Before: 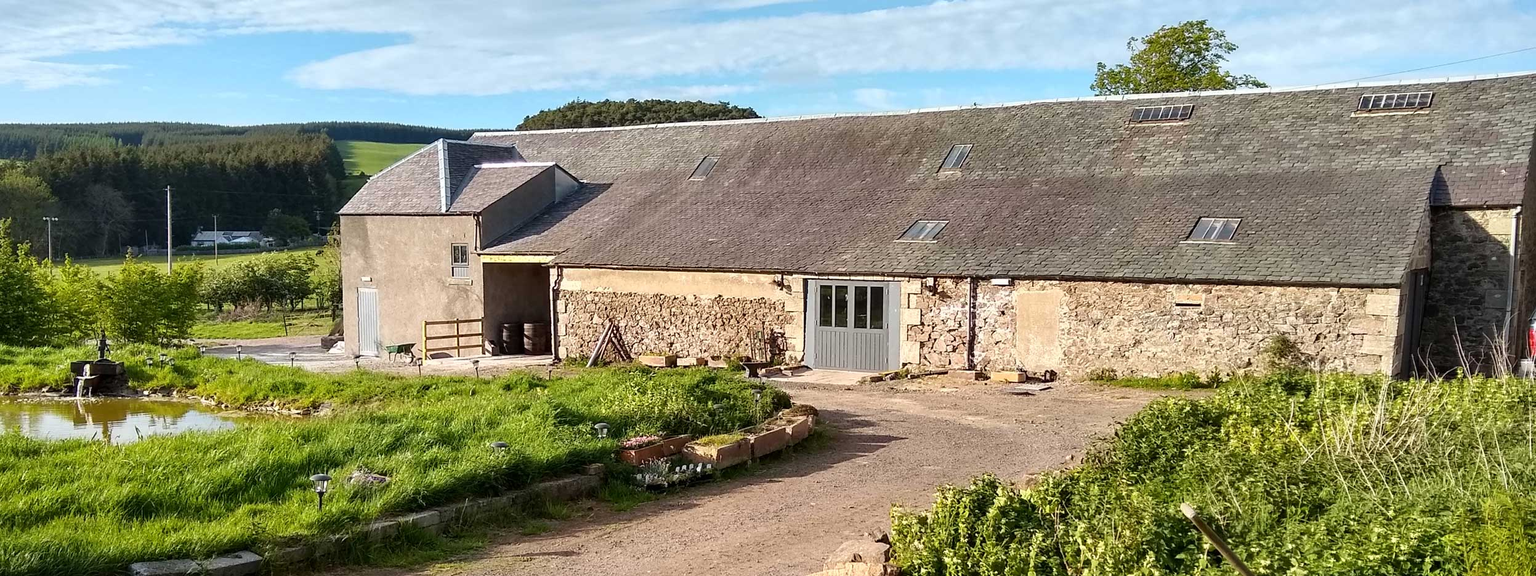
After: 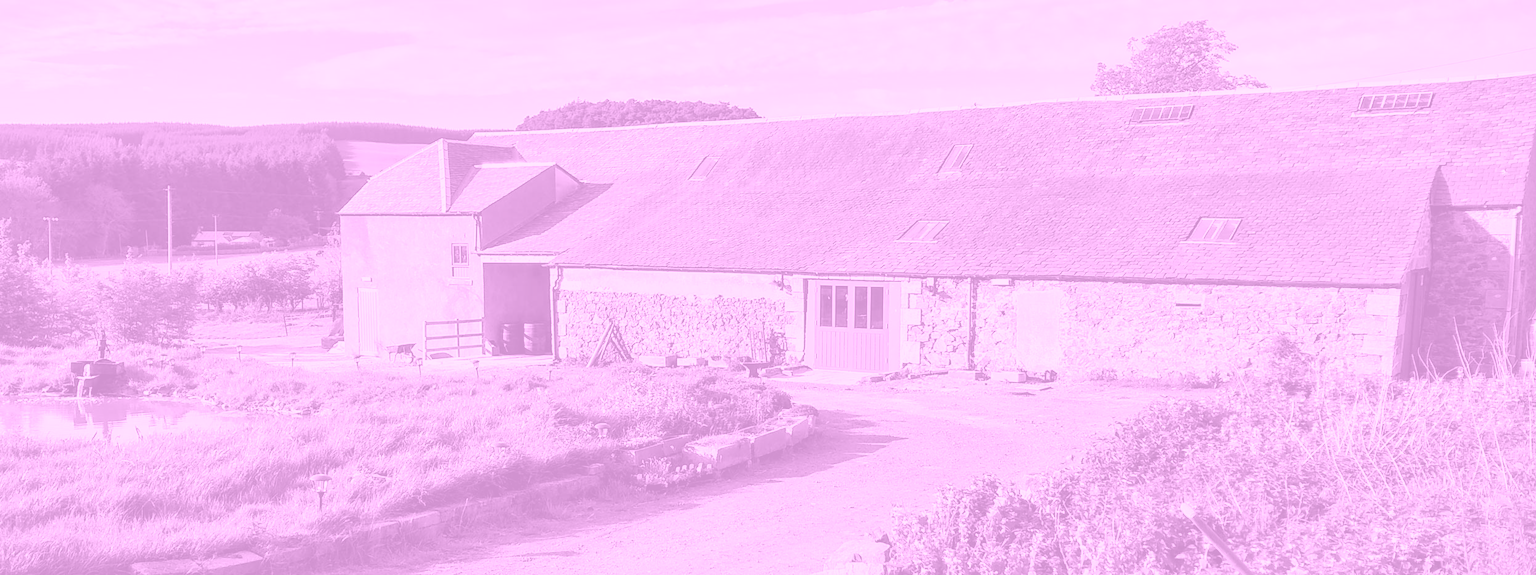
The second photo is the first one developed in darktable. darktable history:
colorize: hue 331.2°, saturation 75%, source mix 30.28%, lightness 70.52%, version 1
local contrast: mode bilateral grid, contrast 20, coarseness 50, detail 120%, midtone range 0.2
